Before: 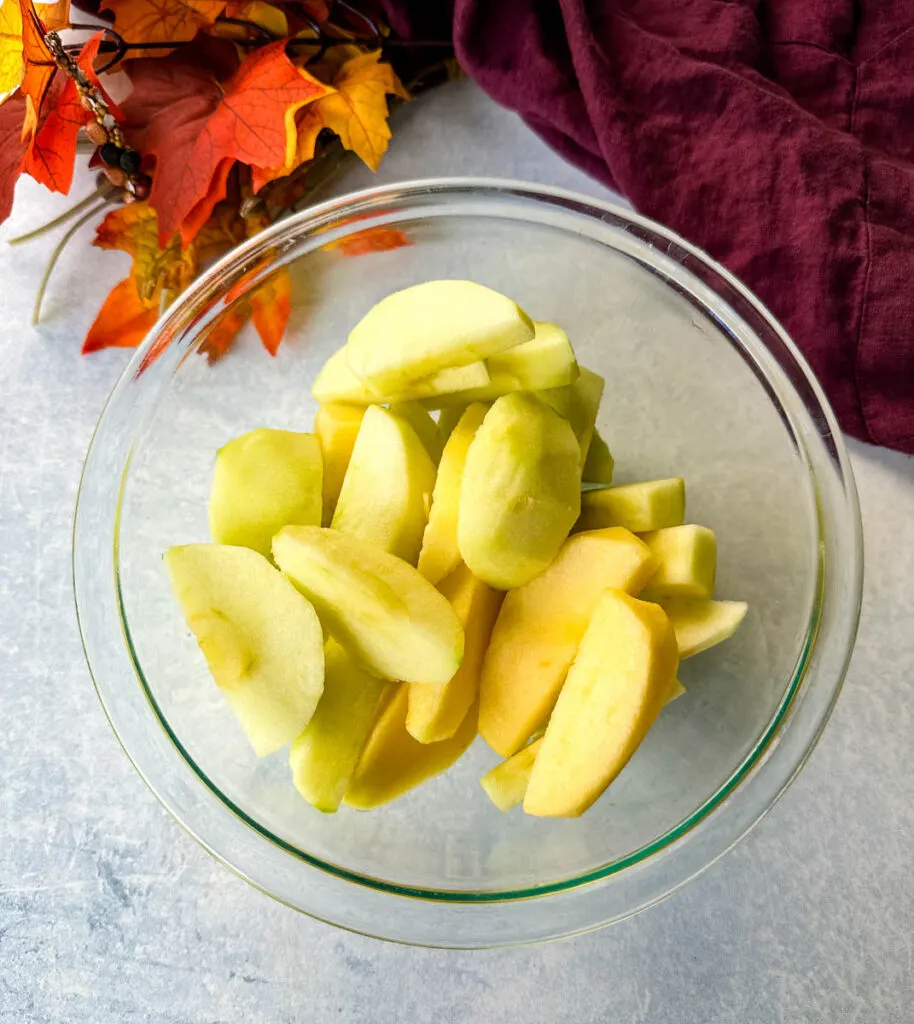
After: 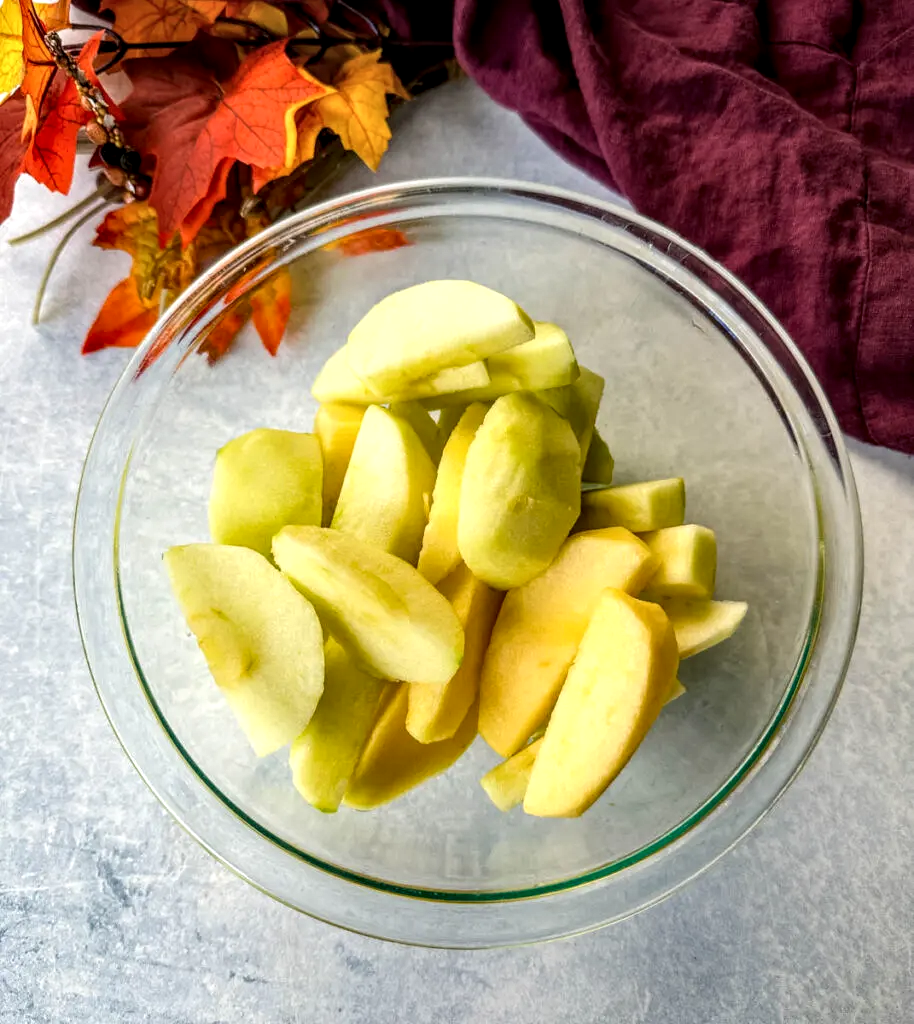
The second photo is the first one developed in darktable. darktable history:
local contrast: detail 144%
